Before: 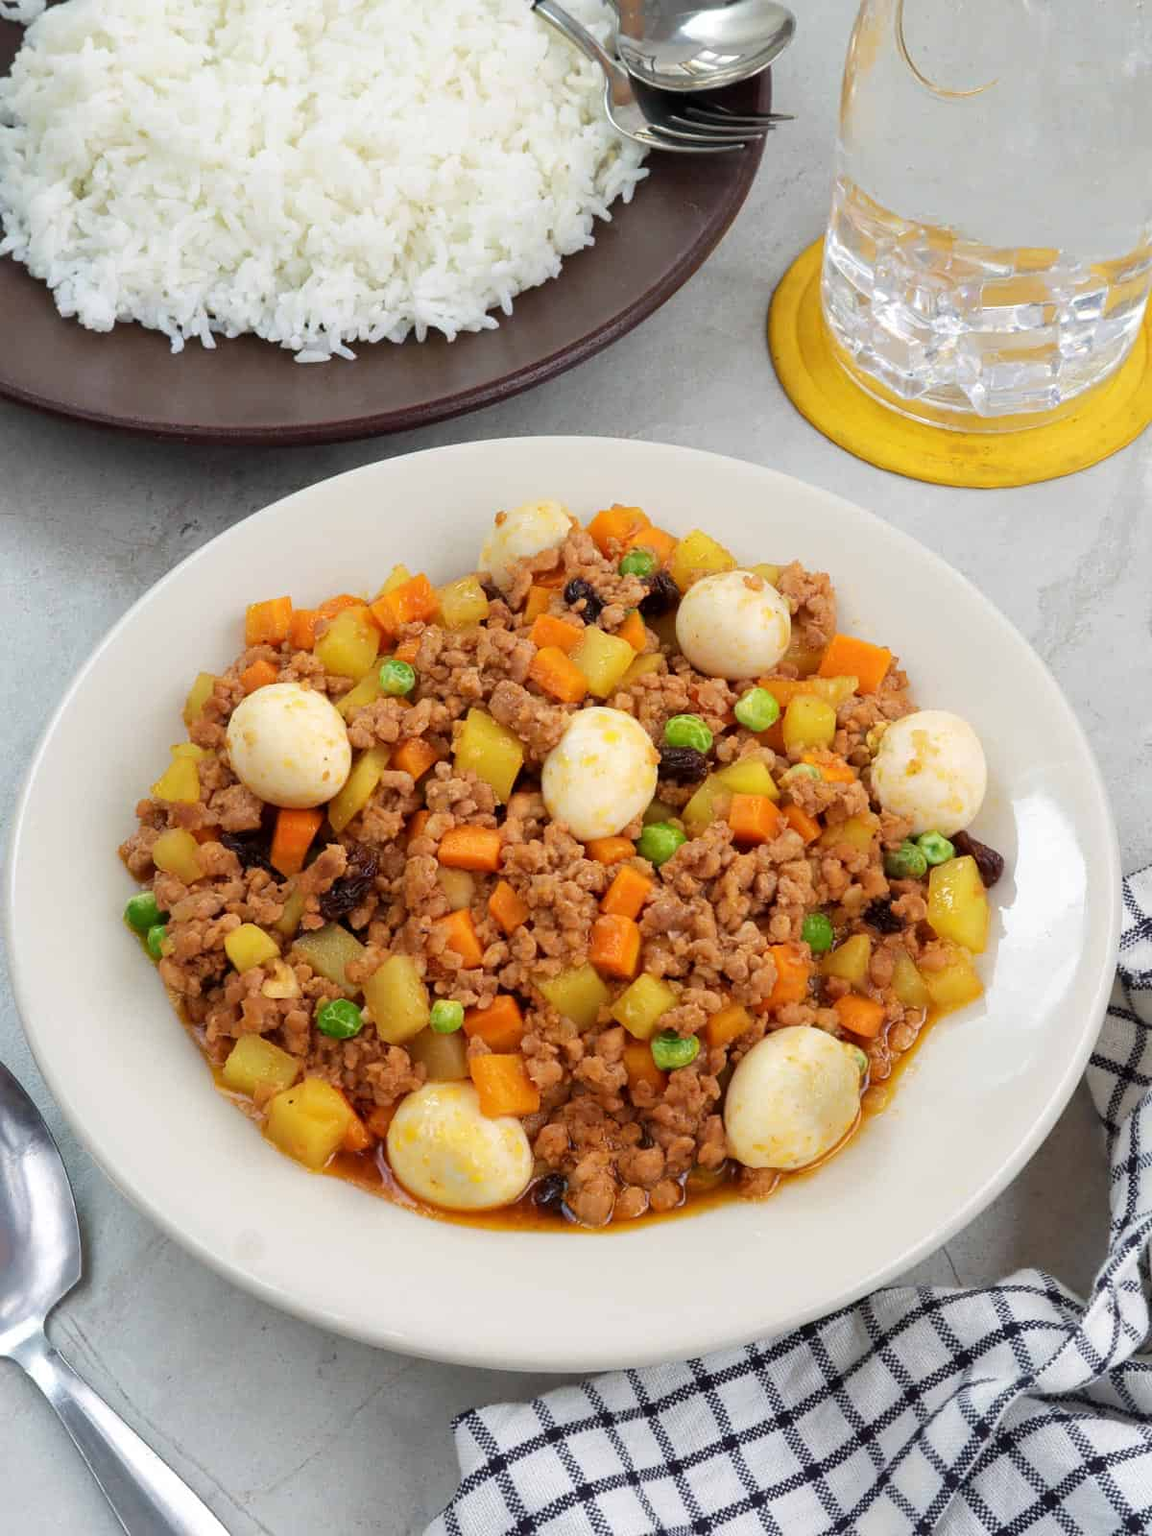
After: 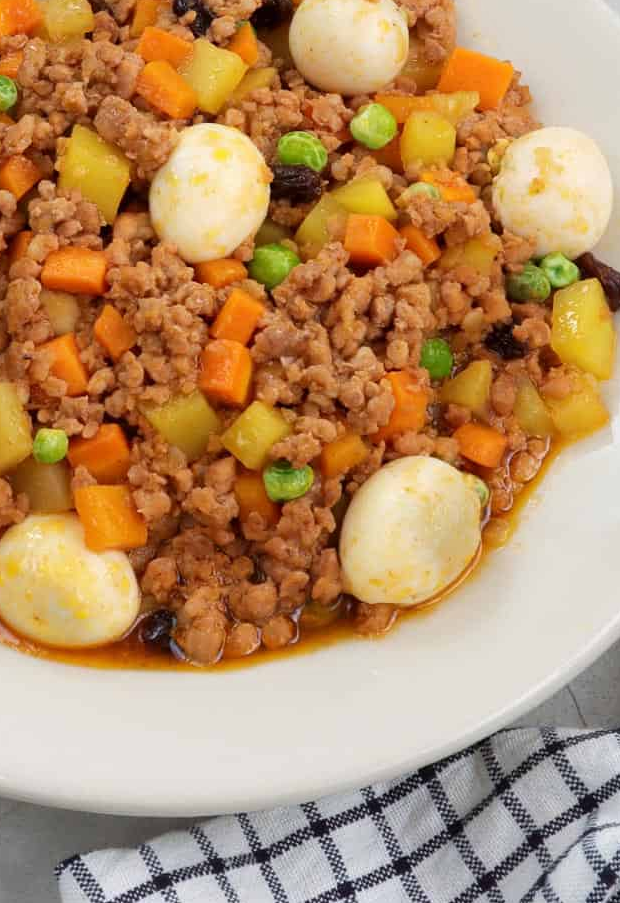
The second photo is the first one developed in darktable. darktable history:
crop: left 34.644%, top 38.357%, right 13.619%, bottom 5.158%
tone equalizer: on, module defaults
